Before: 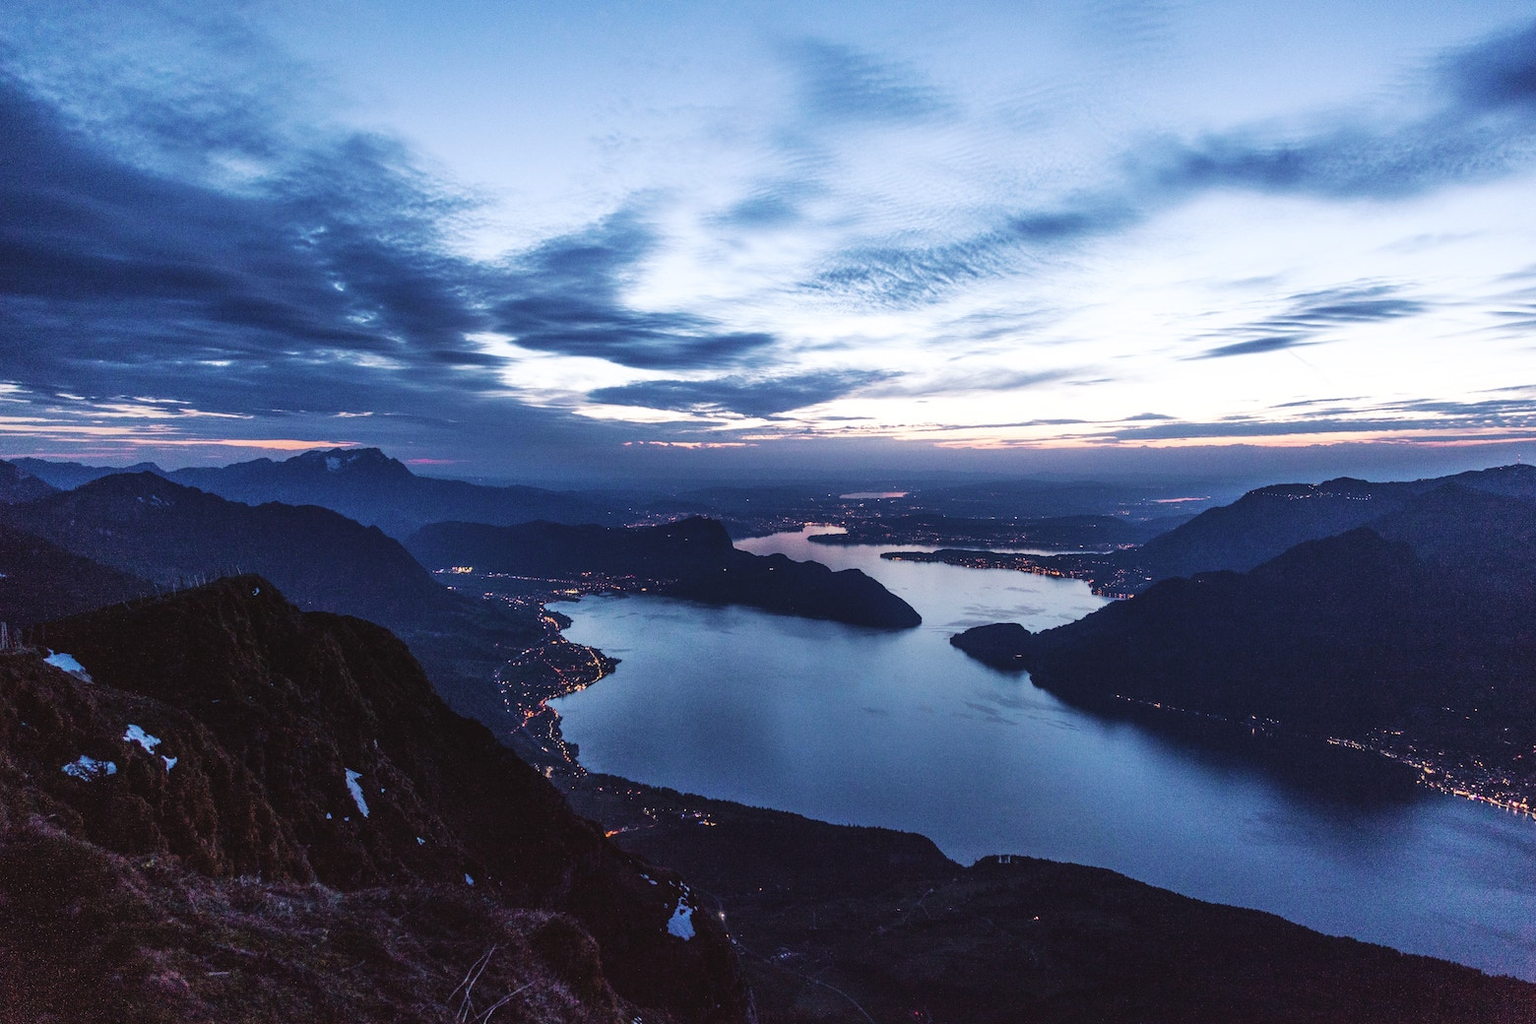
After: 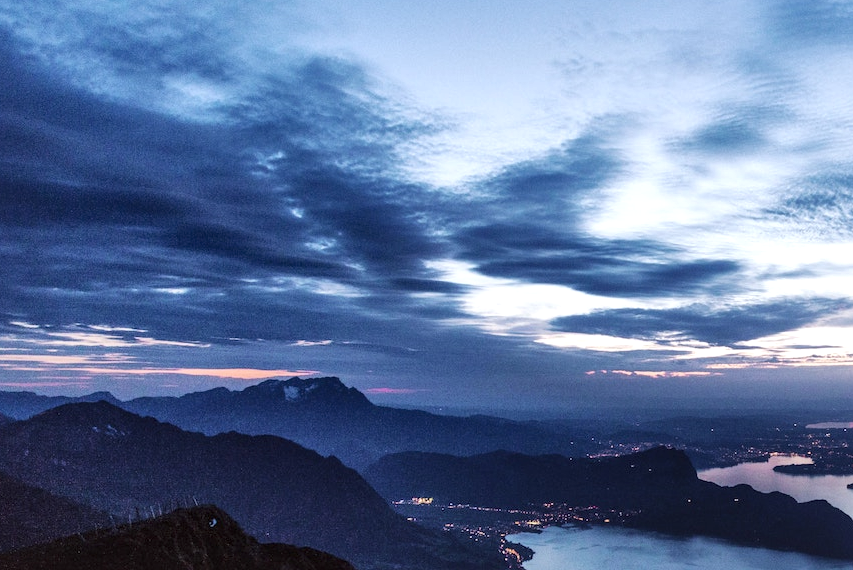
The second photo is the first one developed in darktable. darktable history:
crop and rotate: left 3.047%, top 7.509%, right 42.236%, bottom 37.598%
local contrast: mode bilateral grid, contrast 20, coarseness 50, detail 161%, midtone range 0.2
